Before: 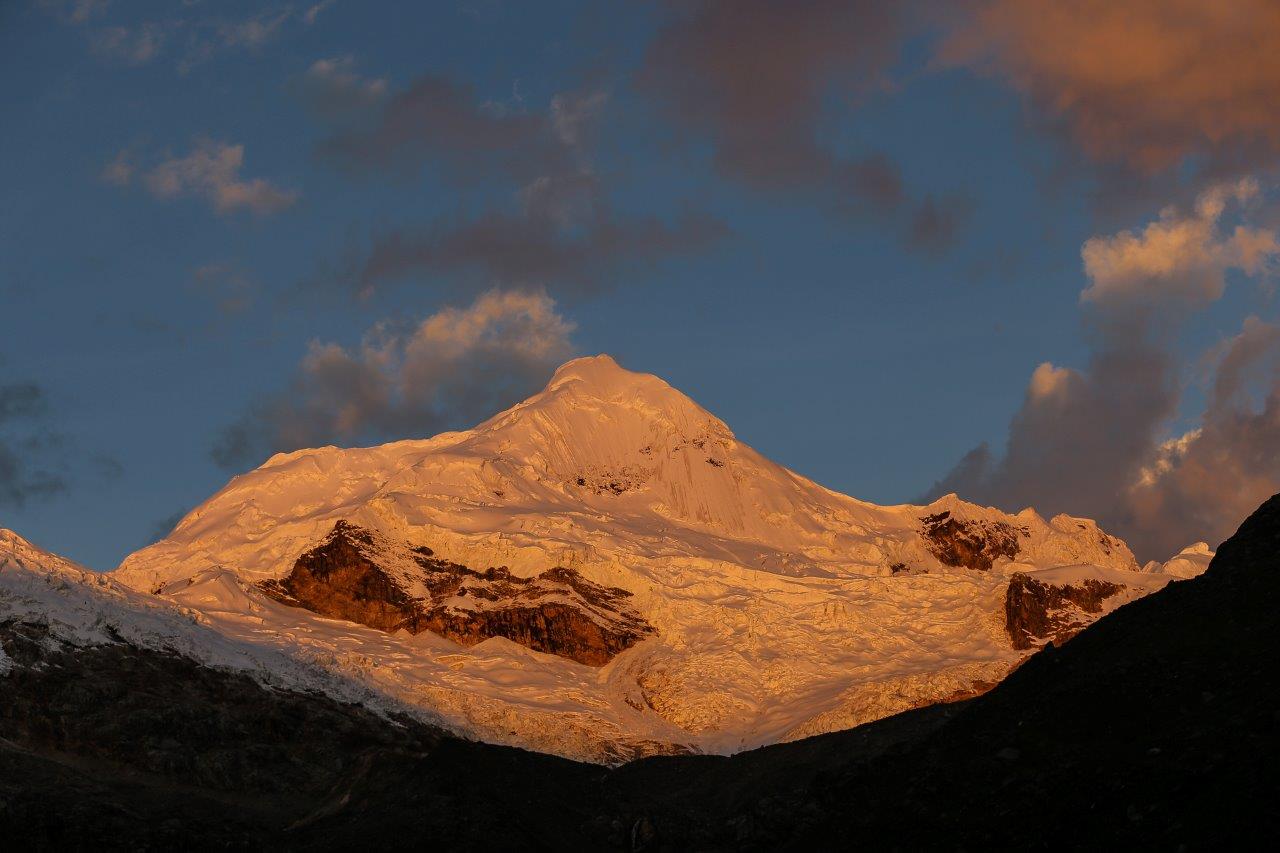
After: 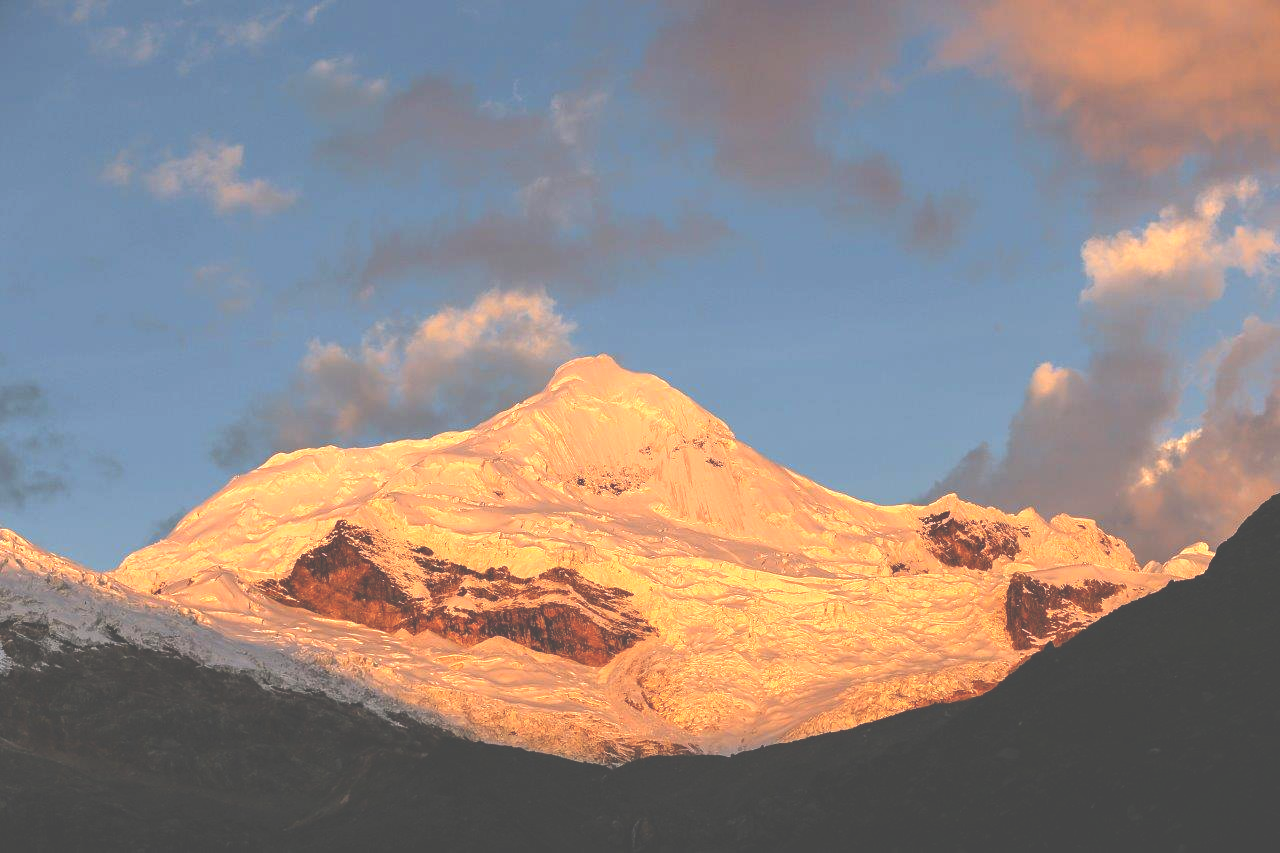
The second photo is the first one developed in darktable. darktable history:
rotate and perspective: automatic cropping off
exposure: black level correction -0.023, exposure 1.397 EV, compensate highlight preservation false
